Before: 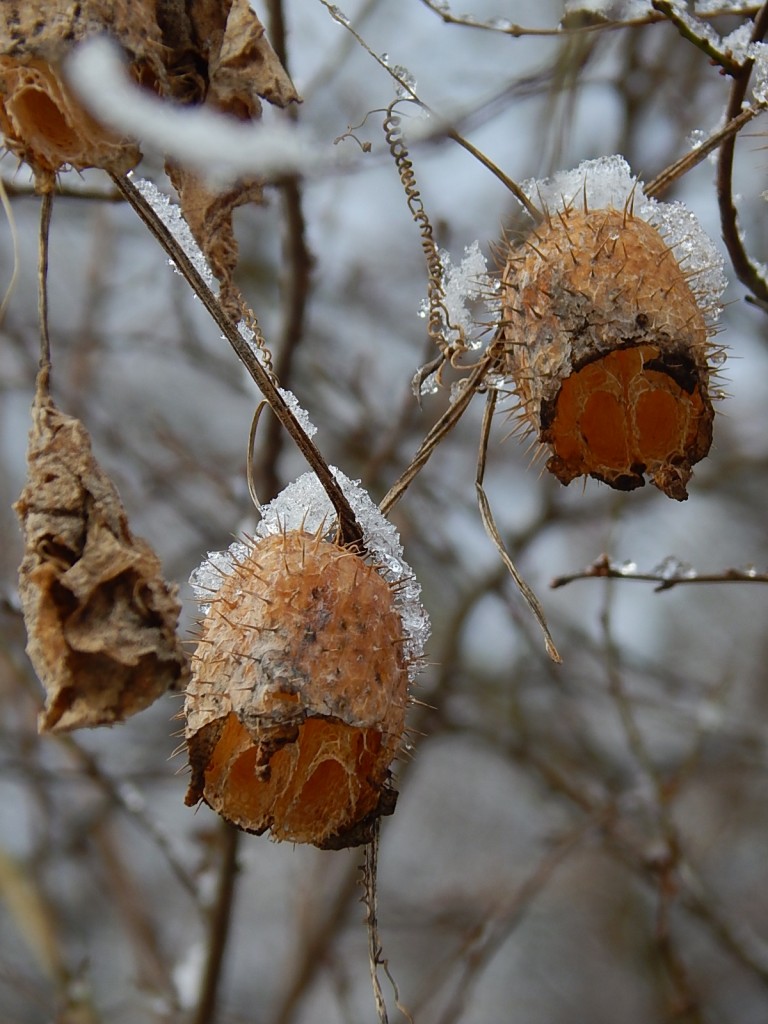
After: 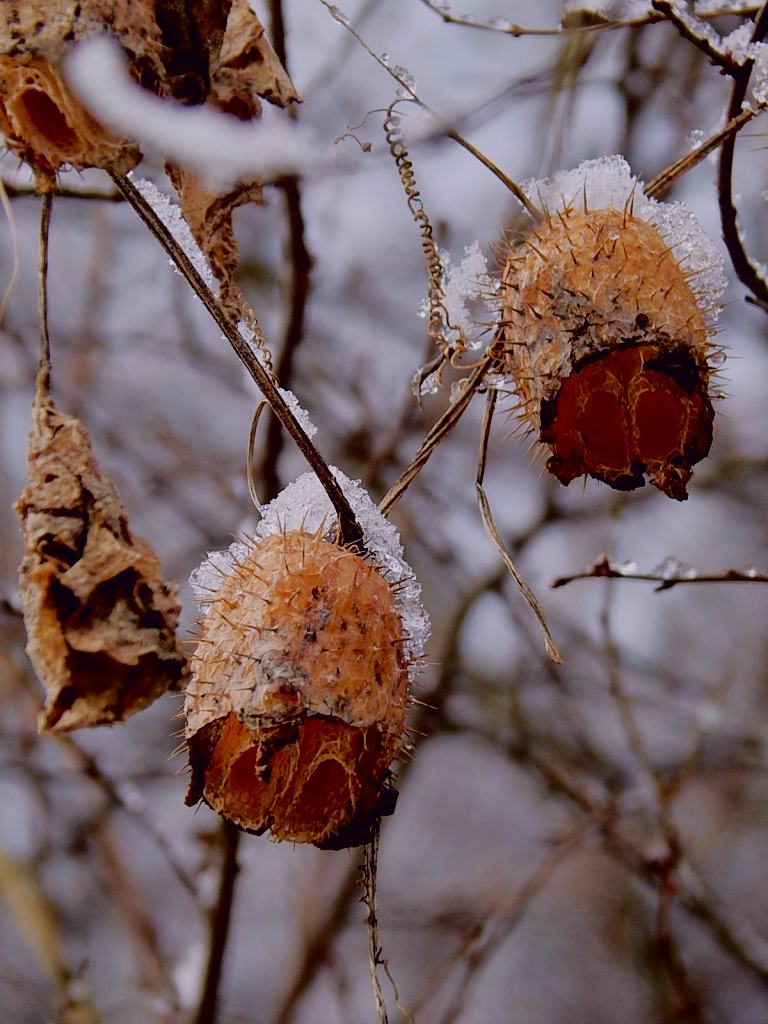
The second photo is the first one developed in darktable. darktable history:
tone curve: curves: ch0 [(0, 0) (0.126, 0.061) (0.362, 0.382) (0.498, 0.498) (0.706, 0.712) (1, 1)]; ch1 [(0, 0) (0.5, 0.522) (0.55, 0.586) (1, 1)]; ch2 [(0, 0) (0.44, 0.424) (0.5, 0.482) (0.537, 0.538) (1, 1)], color space Lab, independent channels, preserve colors none
filmic rgb: black relative exposure -6.64 EV, white relative exposure 4.56 EV, hardness 3.23, preserve chrominance no, color science v5 (2021)
